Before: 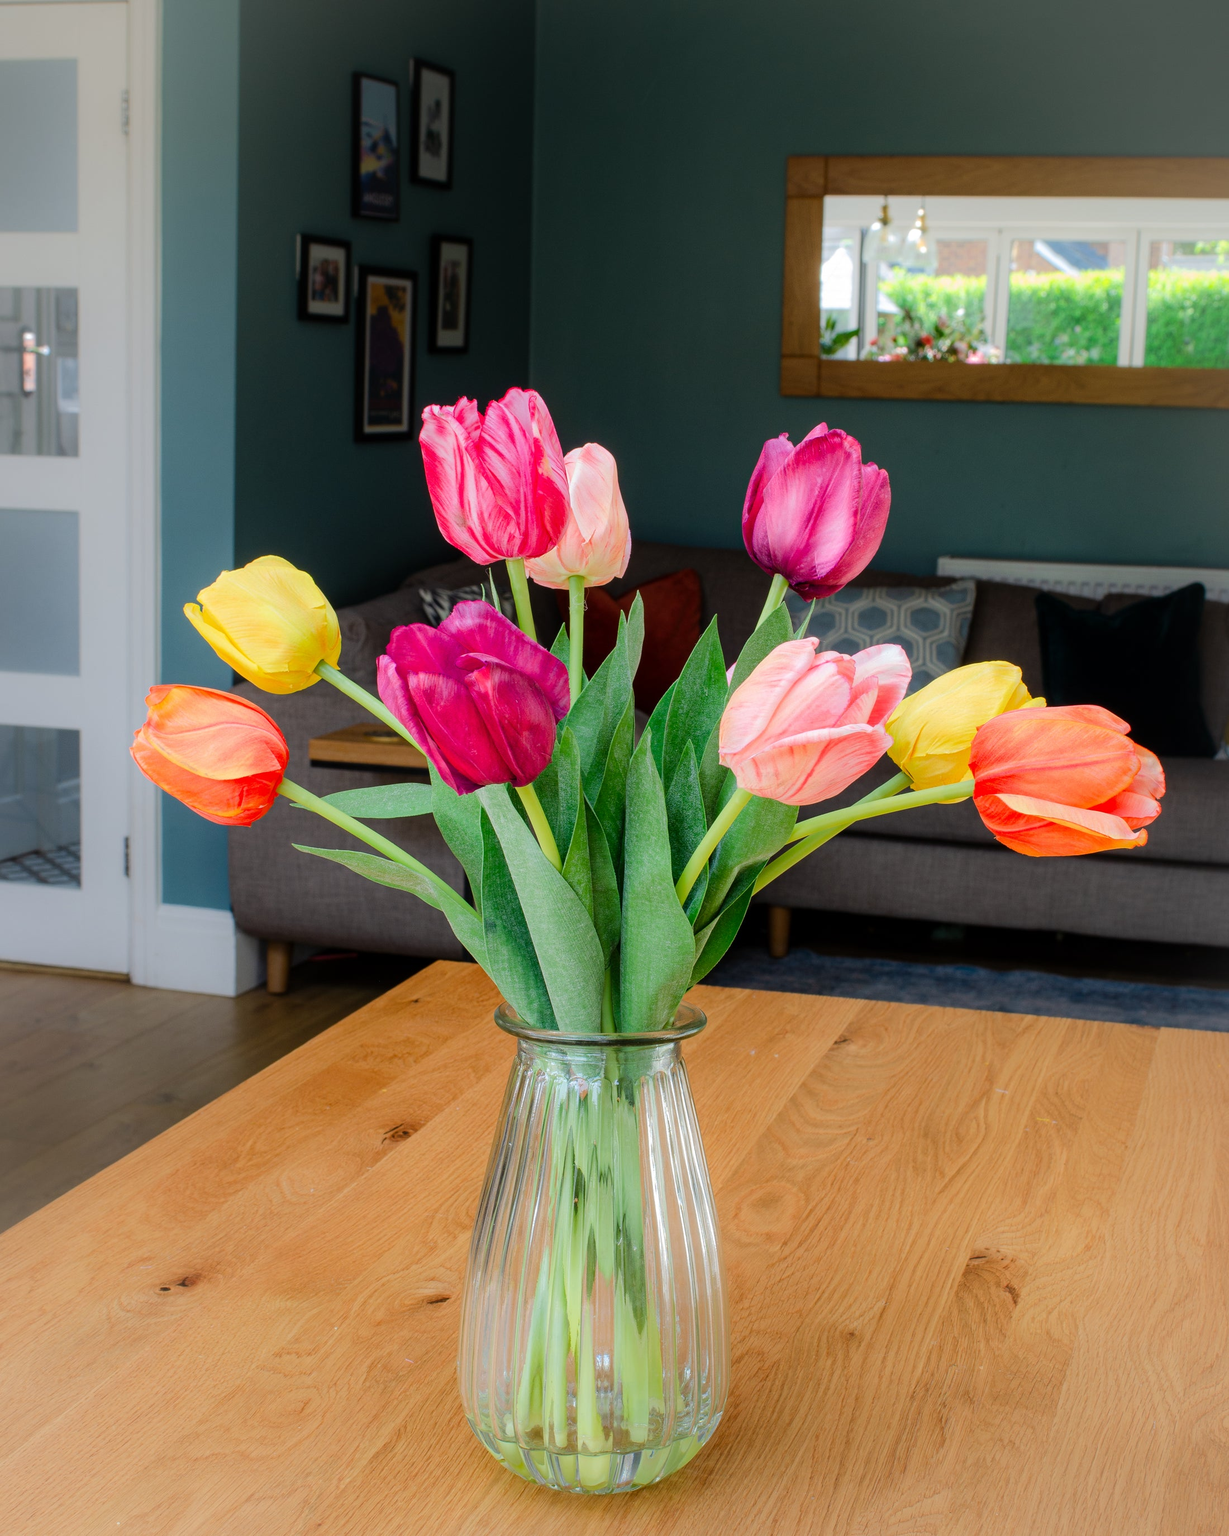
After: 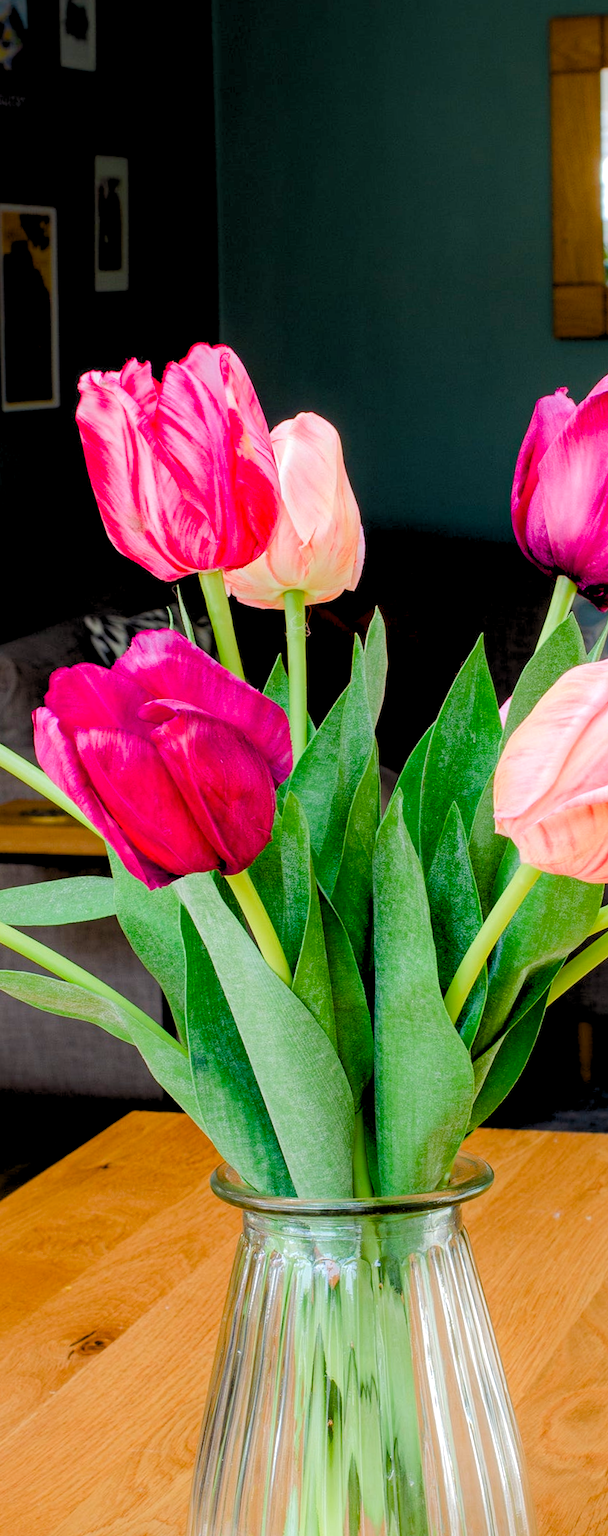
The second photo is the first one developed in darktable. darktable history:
crop and rotate: left 29.476%, top 10.214%, right 35.32%, bottom 17.333%
color balance rgb: perceptual saturation grading › global saturation 20%, perceptual saturation grading › highlights -25%, perceptual saturation grading › shadows 50%
rotate and perspective: rotation -2.56°, automatic cropping off
rgb levels: levels [[0.013, 0.434, 0.89], [0, 0.5, 1], [0, 0.5, 1]]
